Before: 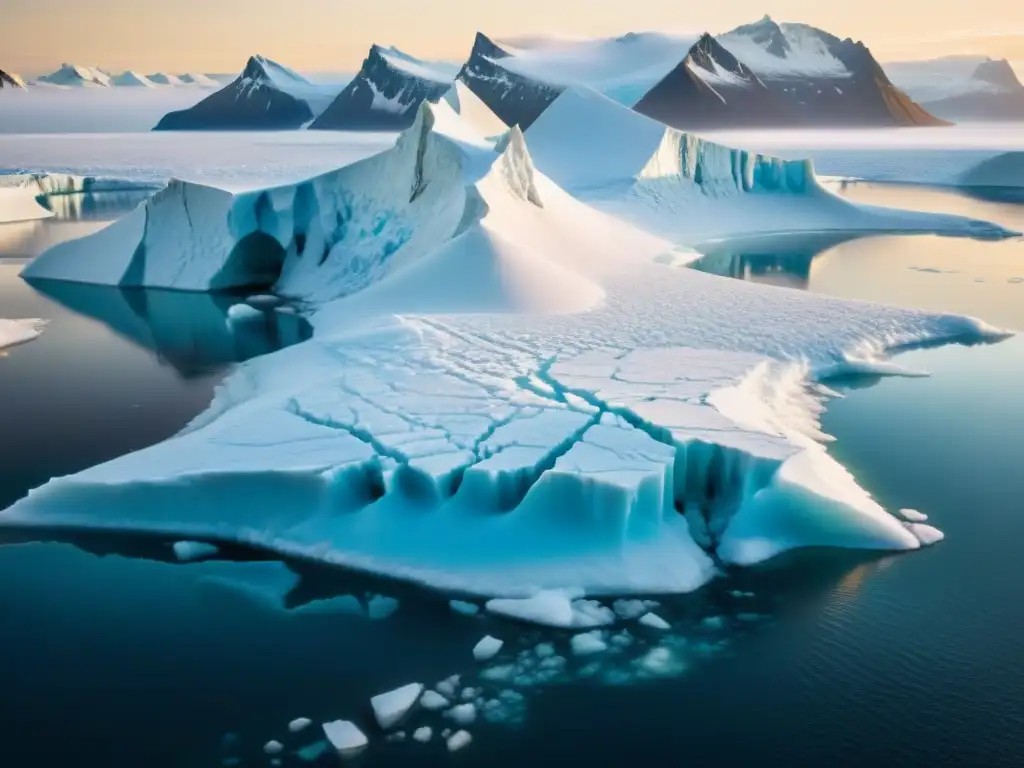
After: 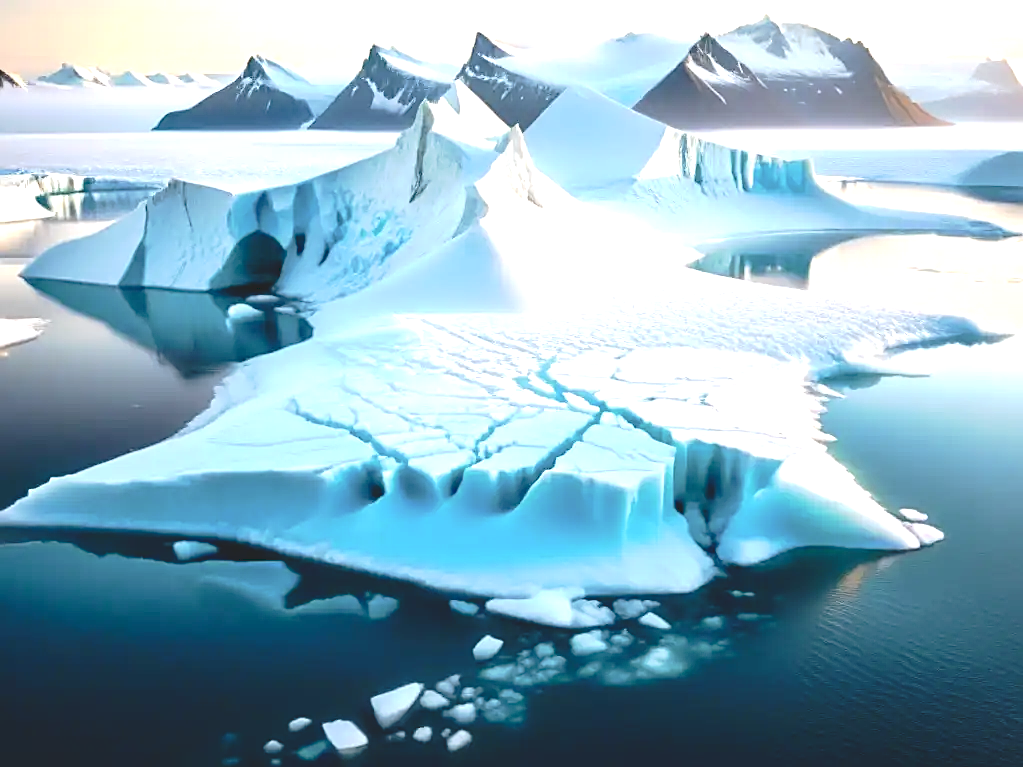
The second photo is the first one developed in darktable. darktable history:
white balance: red 0.983, blue 1.036
exposure: exposure 0.574 EV, compensate highlight preservation false
sharpen: on, module defaults
tone curve: curves: ch0 [(0, 0) (0.003, 0.128) (0.011, 0.133) (0.025, 0.133) (0.044, 0.141) (0.069, 0.152) (0.1, 0.169) (0.136, 0.201) (0.177, 0.239) (0.224, 0.294) (0.277, 0.358) (0.335, 0.428) (0.399, 0.488) (0.468, 0.55) (0.543, 0.611) (0.623, 0.678) (0.709, 0.755) (0.801, 0.843) (0.898, 0.91) (1, 1)], preserve colors none
tone equalizer: -8 EV -0.417 EV, -7 EV -0.389 EV, -6 EV -0.333 EV, -5 EV -0.222 EV, -3 EV 0.222 EV, -2 EV 0.333 EV, -1 EV 0.389 EV, +0 EV 0.417 EV, edges refinement/feathering 500, mask exposure compensation -1.57 EV, preserve details no
